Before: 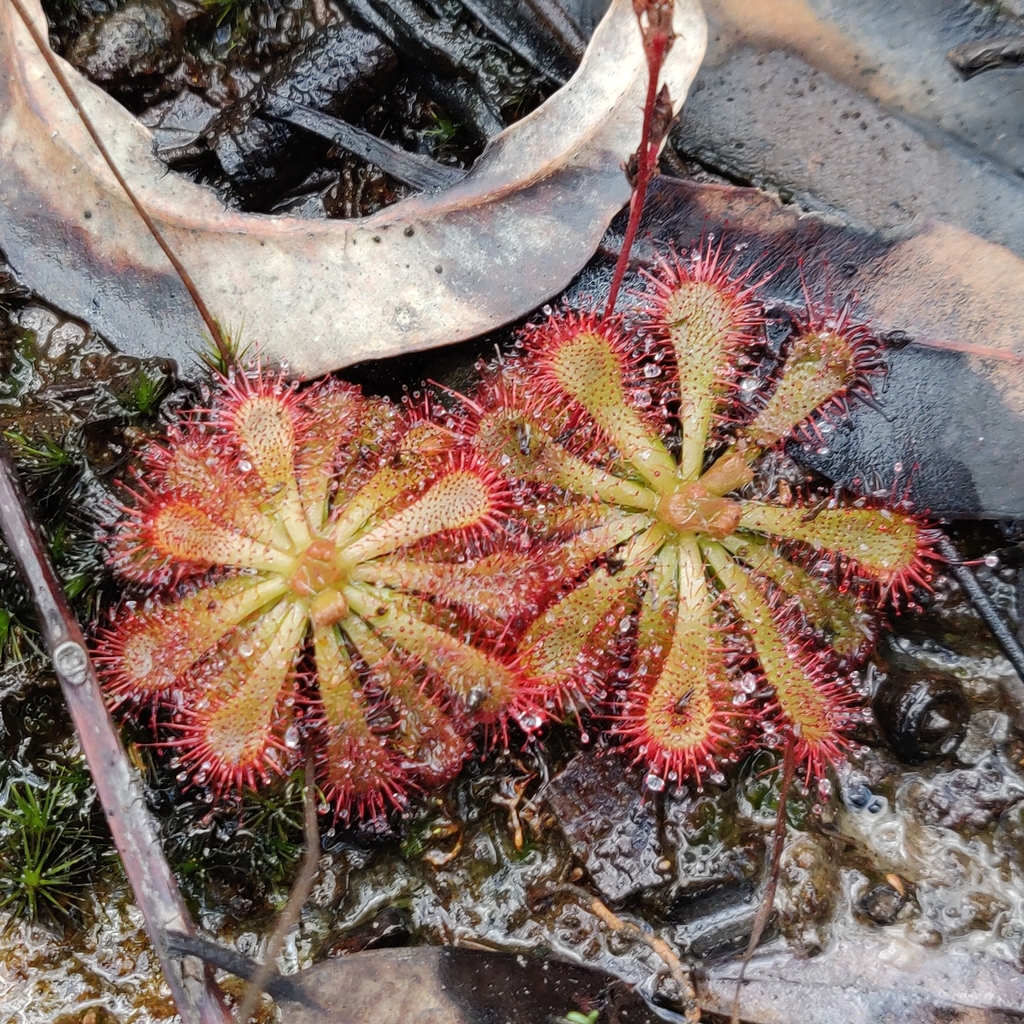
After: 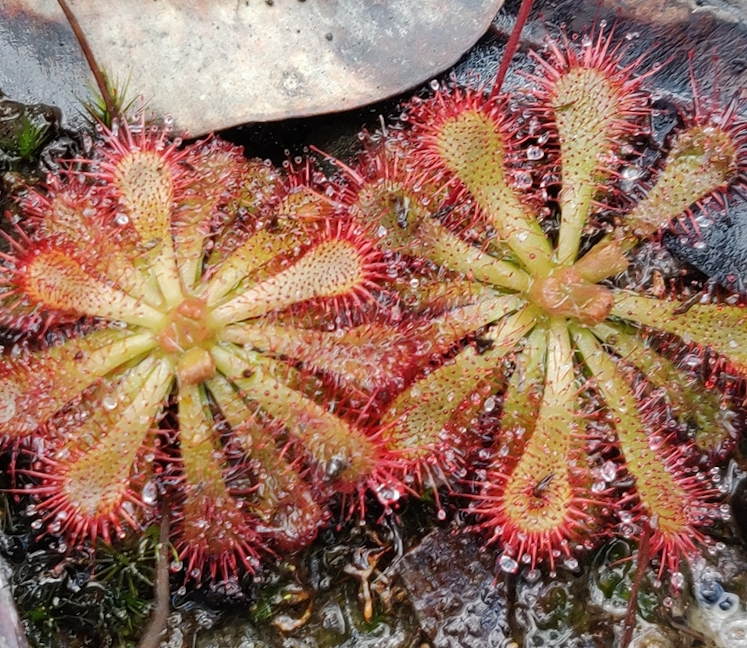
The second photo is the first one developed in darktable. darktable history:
crop and rotate: angle -4.09°, left 9.868%, top 20.443%, right 12.139%, bottom 11.835%
